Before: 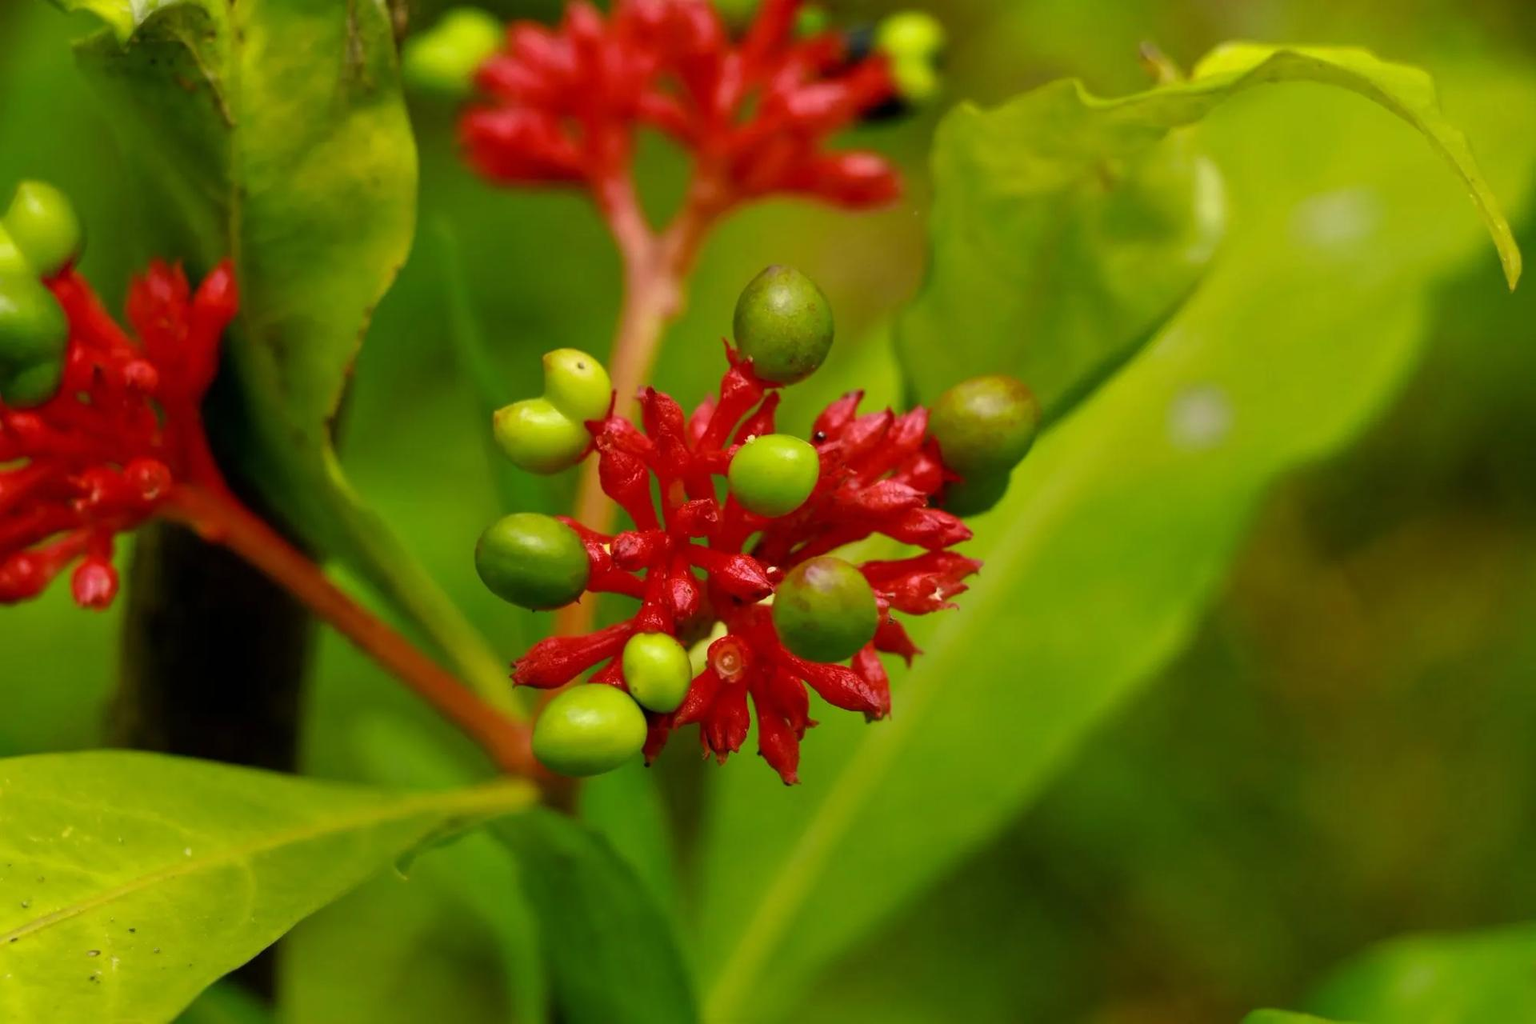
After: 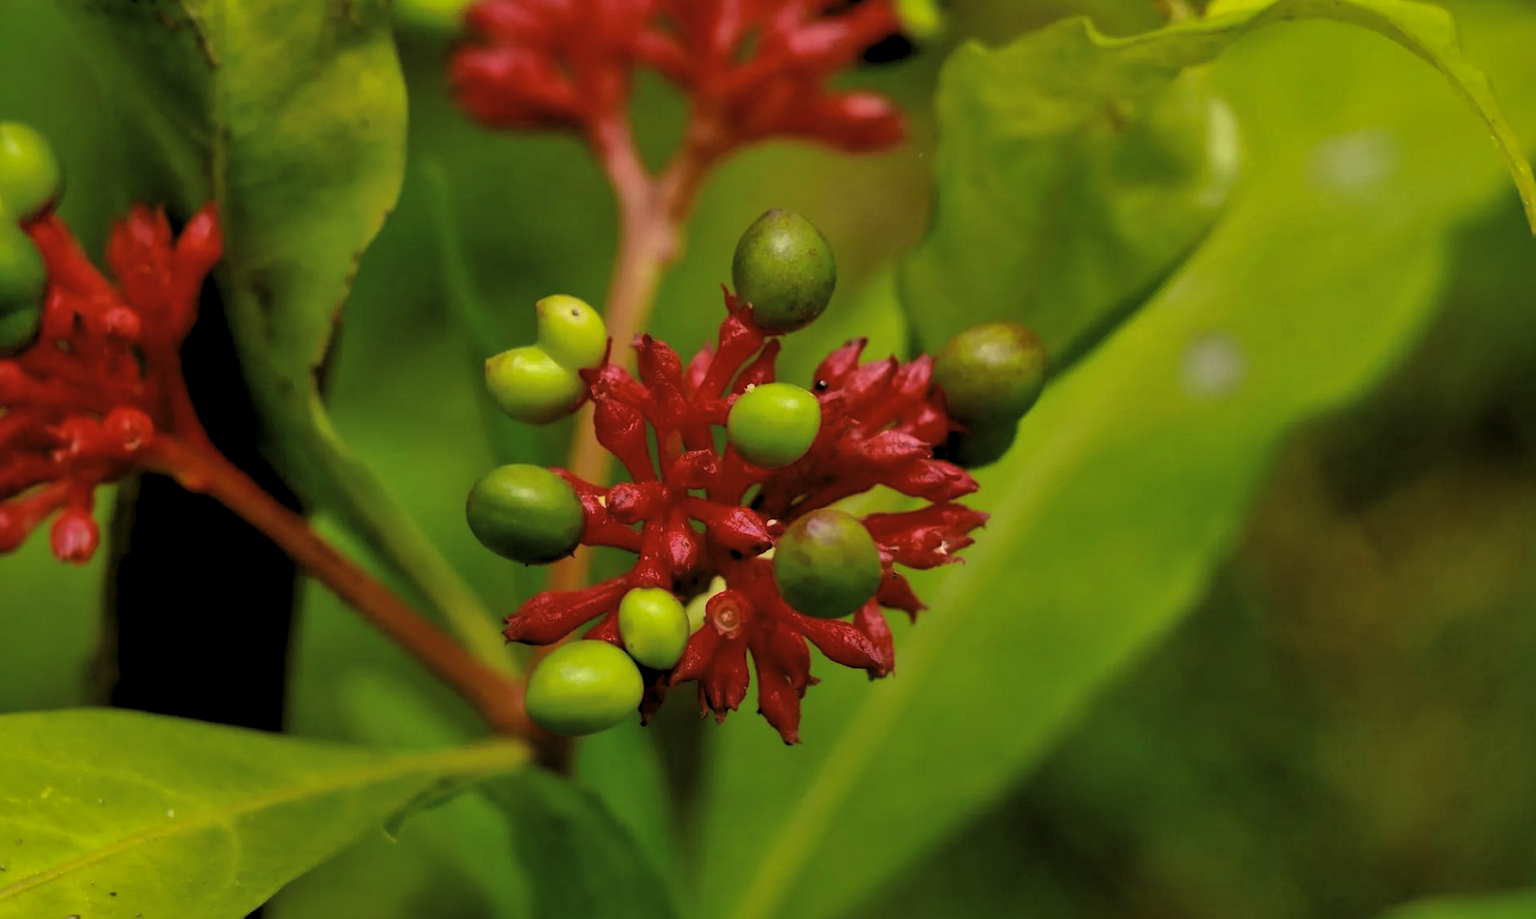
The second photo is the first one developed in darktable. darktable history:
crop: left 1.507%, top 6.147%, right 1.379%, bottom 6.637%
shadows and highlights: on, module defaults
levels: levels [0.116, 0.574, 1]
